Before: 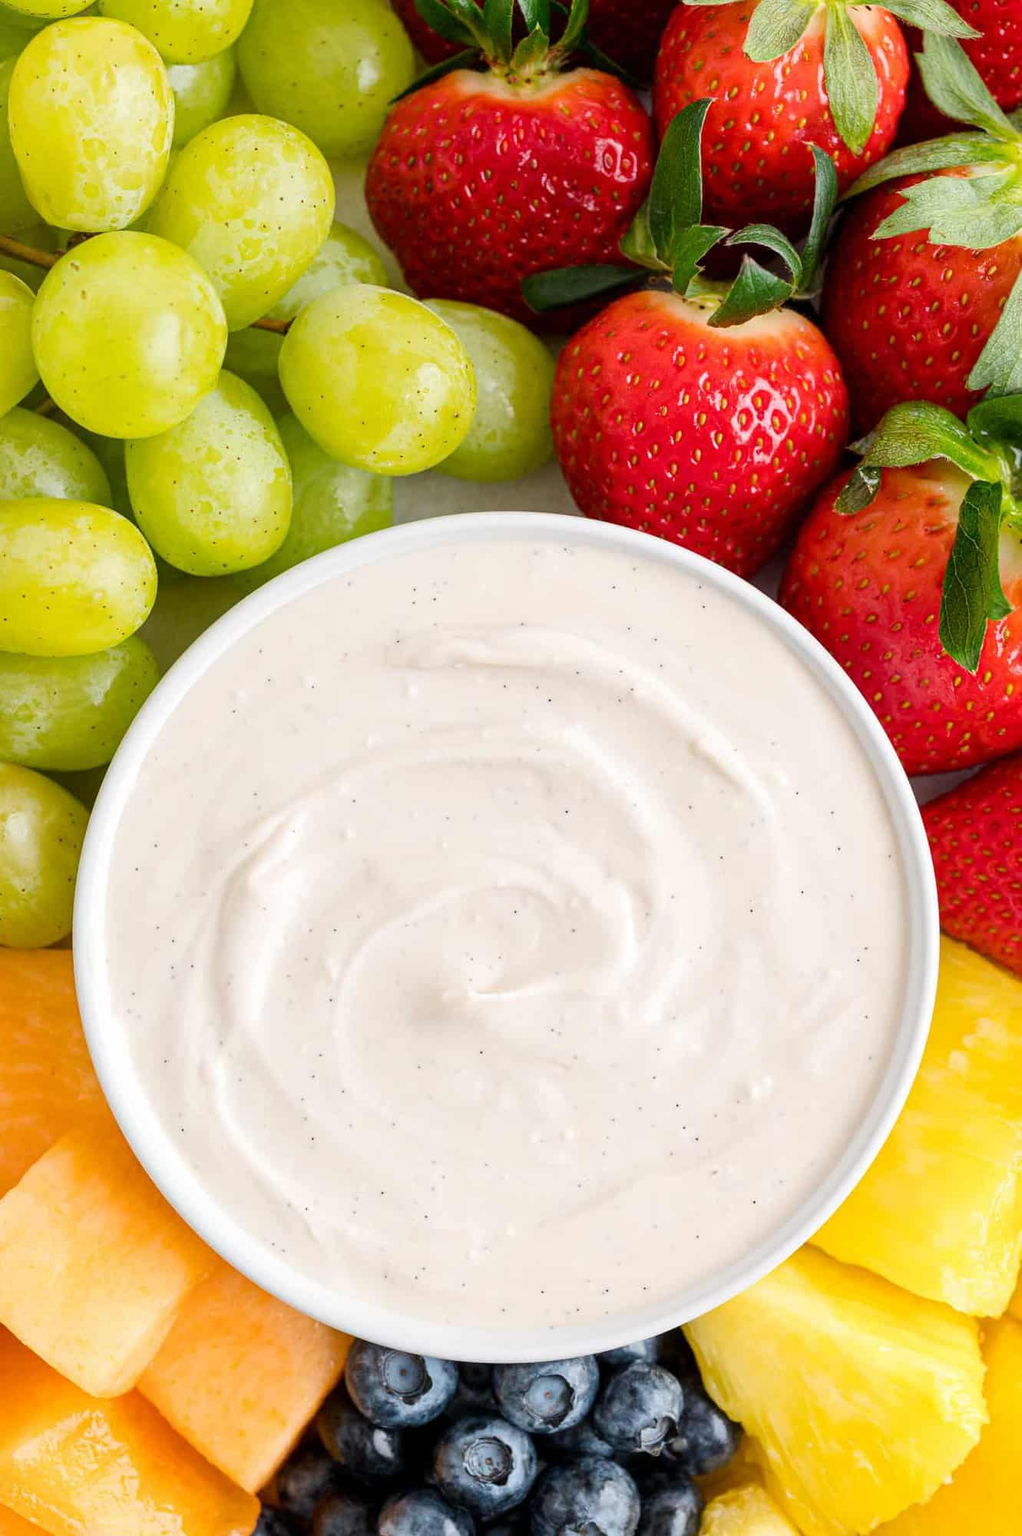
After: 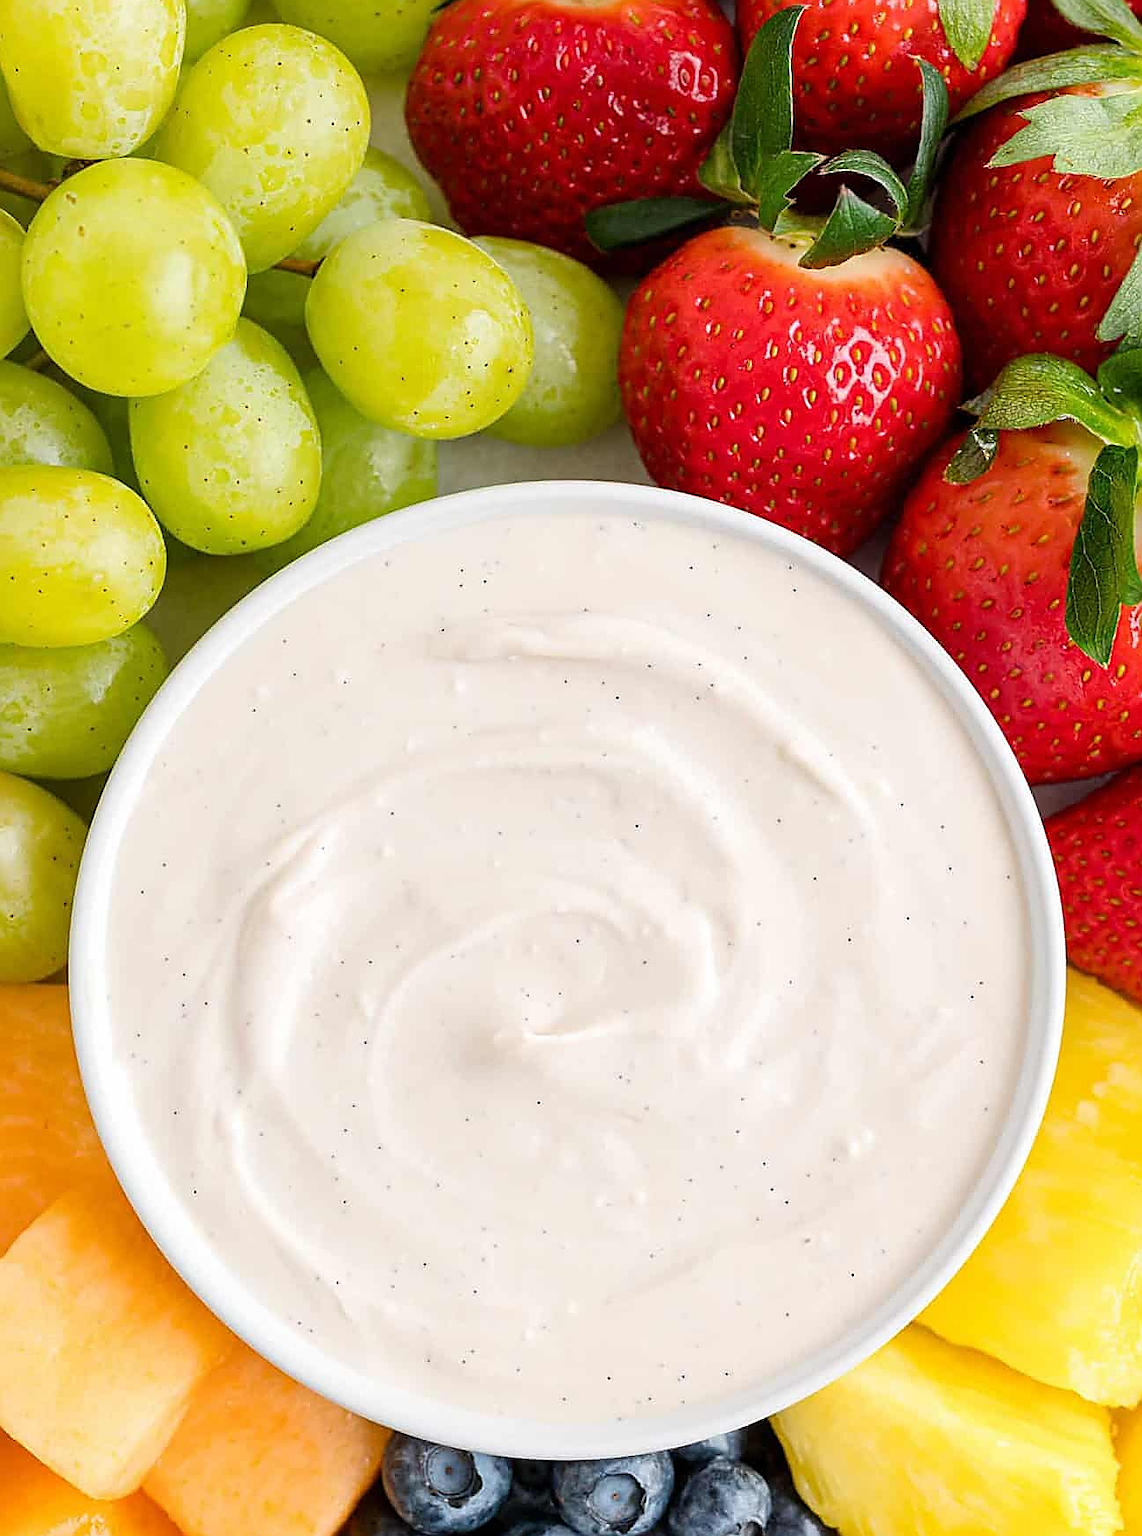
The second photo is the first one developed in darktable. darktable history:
crop: left 1.341%, top 6.116%, right 1.365%, bottom 6.896%
sharpen: radius 1.395, amount 1.268, threshold 0.646
